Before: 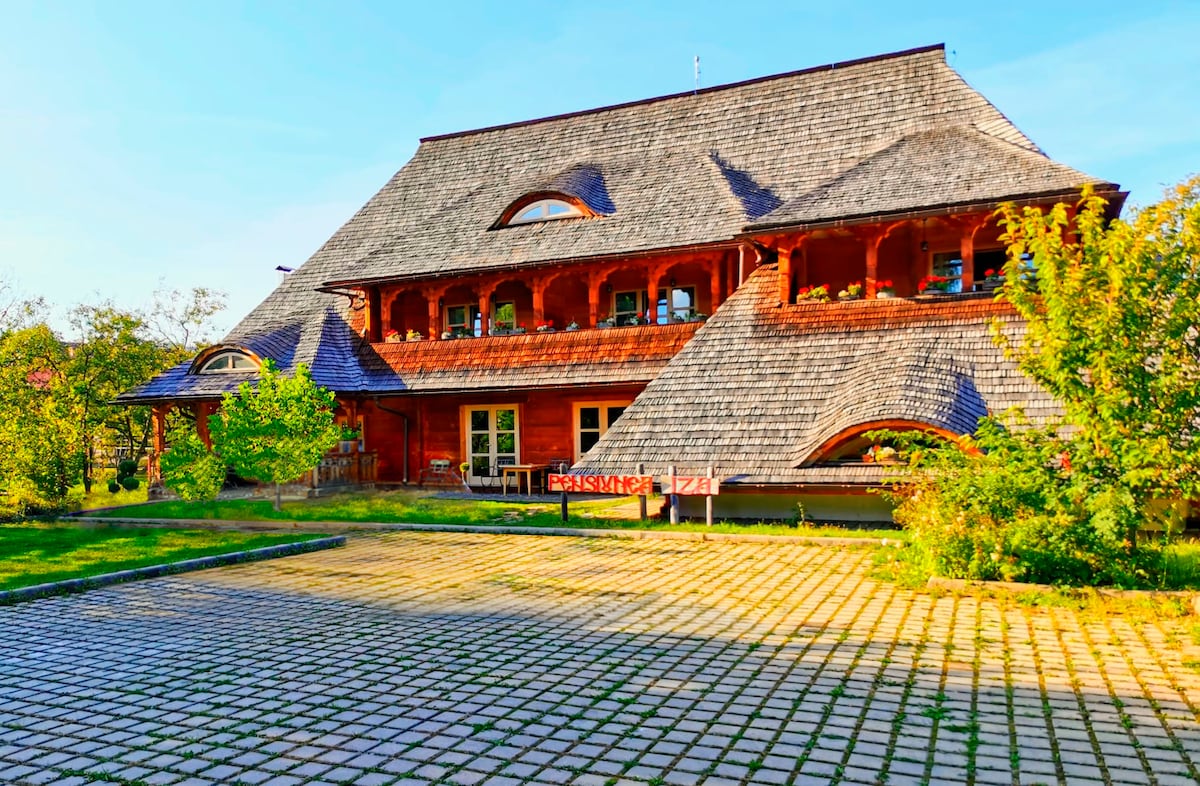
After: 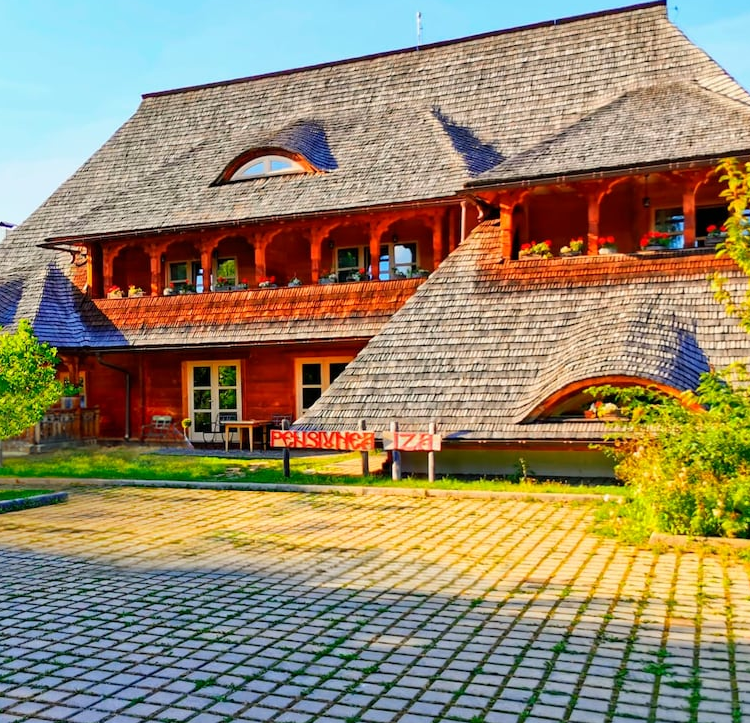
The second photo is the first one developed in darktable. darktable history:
crop and rotate: left 23.233%, top 5.647%, right 14.229%, bottom 2.279%
